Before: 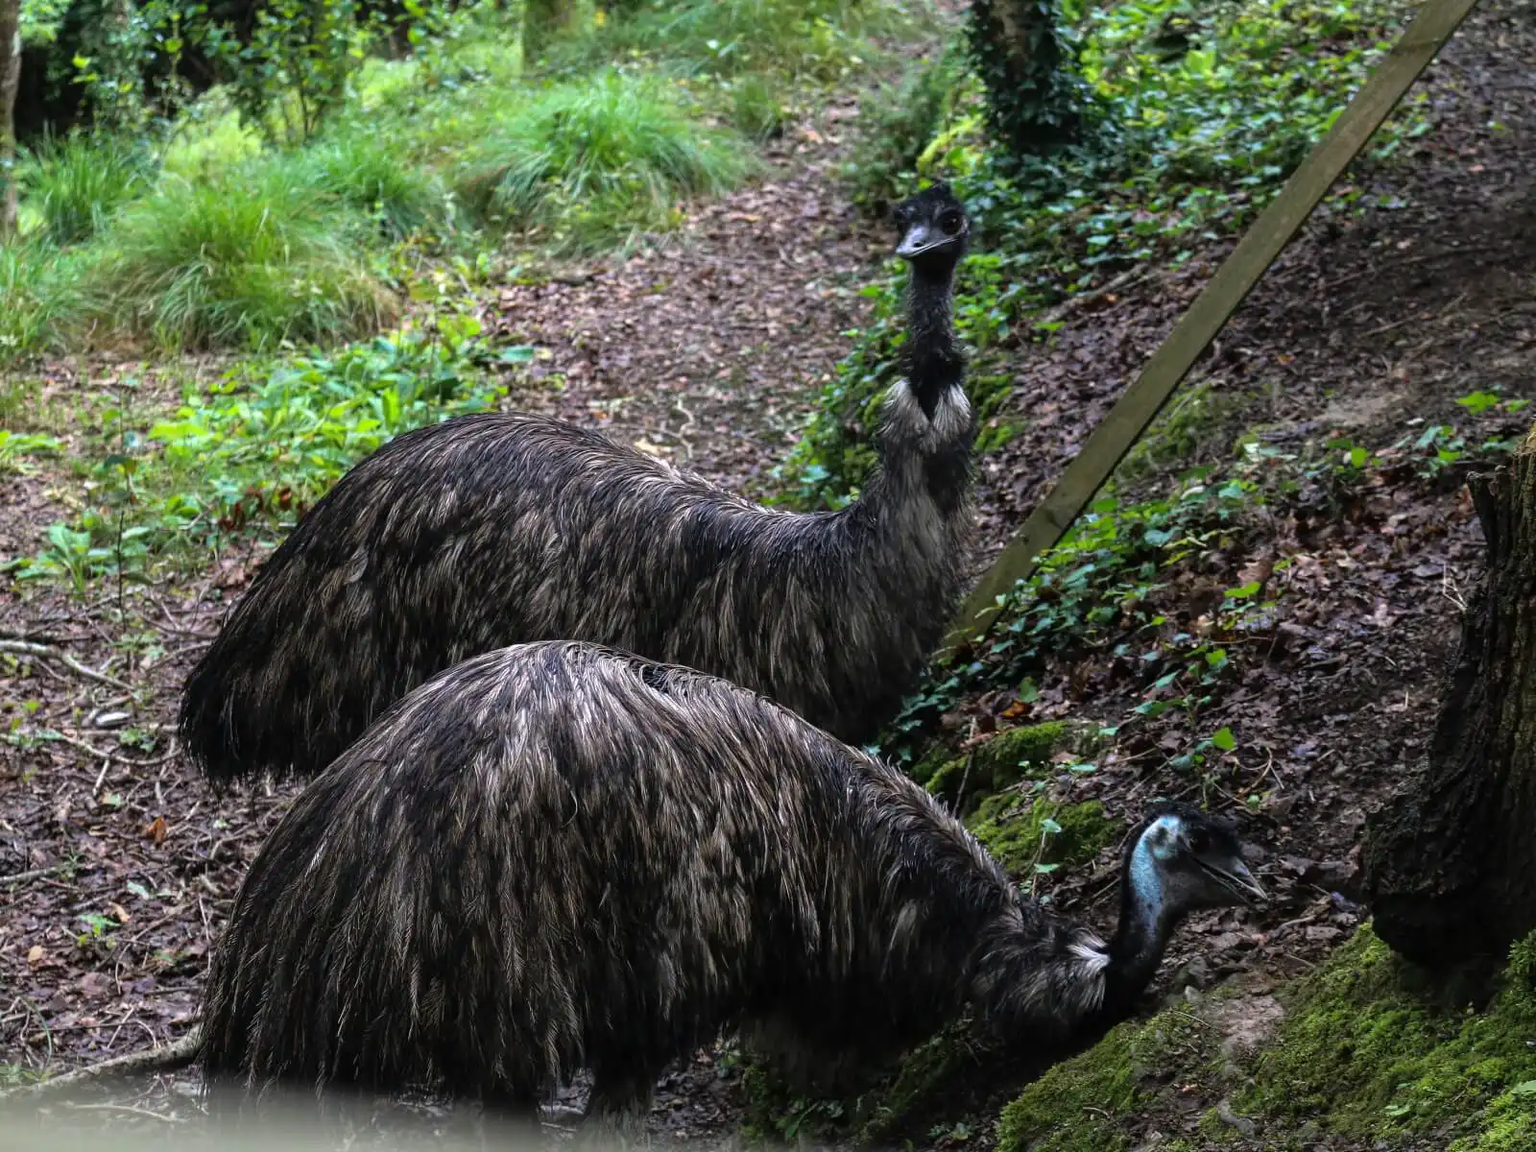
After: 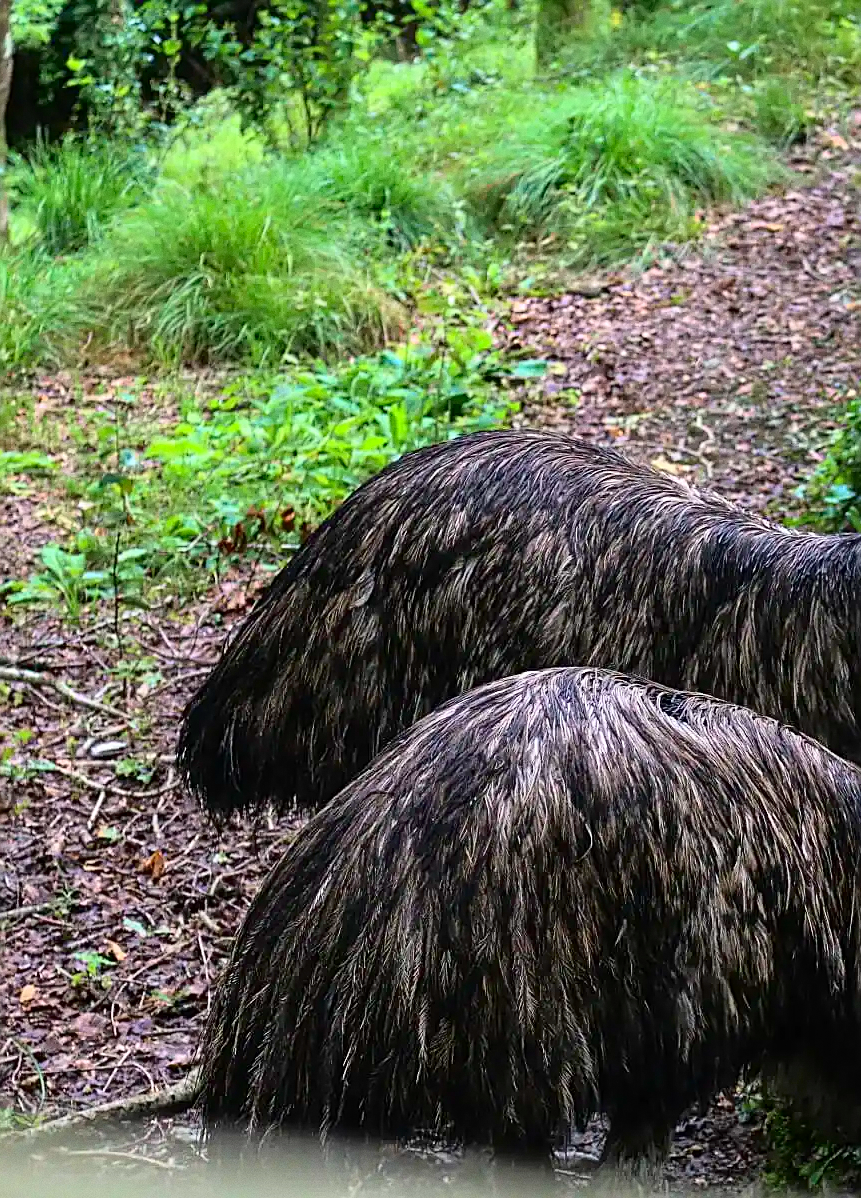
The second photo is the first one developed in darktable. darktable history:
exposure: exposure -0.041 EV, compensate highlight preservation false
tone curve: curves: ch0 [(0, 0) (0.091, 0.077) (0.389, 0.458) (0.745, 0.82) (0.856, 0.899) (0.92, 0.938) (1, 0.973)]; ch1 [(0, 0) (0.437, 0.404) (0.5, 0.5) (0.529, 0.55) (0.58, 0.6) (0.616, 0.649) (1, 1)]; ch2 [(0, 0) (0.442, 0.415) (0.5, 0.5) (0.535, 0.557) (0.585, 0.62) (1, 1)], color space Lab, independent channels, preserve colors none
crop: left 0.587%, right 45.588%, bottom 0.086%
sharpen: amount 0.75
grain: coarseness 0.09 ISO, strength 16.61%
